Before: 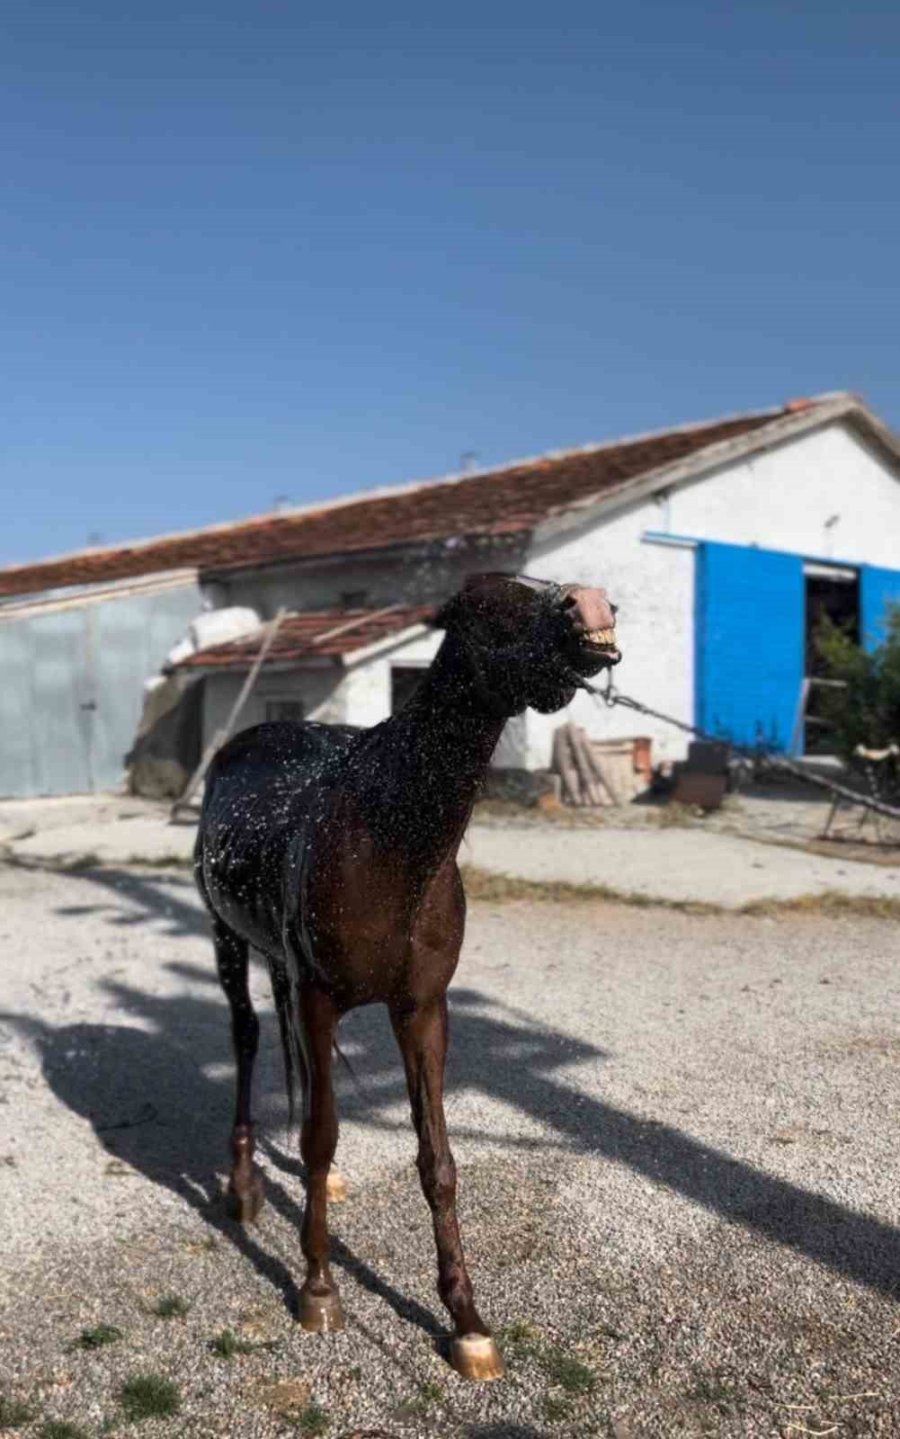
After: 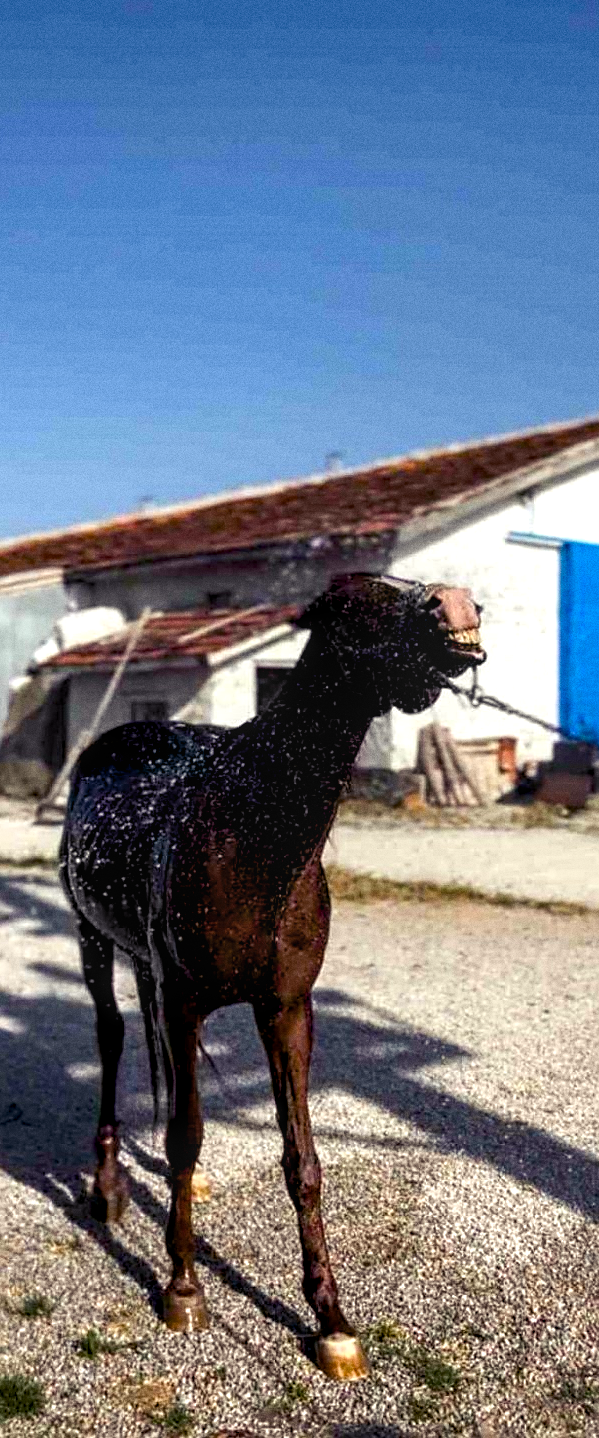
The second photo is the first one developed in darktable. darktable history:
crop and rotate: left 15.055%, right 18.278%
grain: coarseness 0.09 ISO
local contrast: on, module defaults
sharpen: on, module defaults
color balance rgb: shadows lift › luminance -21.66%, shadows lift › chroma 6.57%, shadows lift › hue 270°, power › chroma 0.68%, power › hue 60°, highlights gain › luminance 6.08%, highlights gain › chroma 1.33%, highlights gain › hue 90°, global offset › luminance -0.87%, perceptual saturation grading › global saturation 26.86%, perceptual saturation grading › highlights -28.39%, perceptual saturation grading › mid-tones 15.22%, perceptual saturation grading › shadows 33.98%, perceptual brilliance grading › highlights 10%, perceptual brilliance grading › mid-tones 5%
